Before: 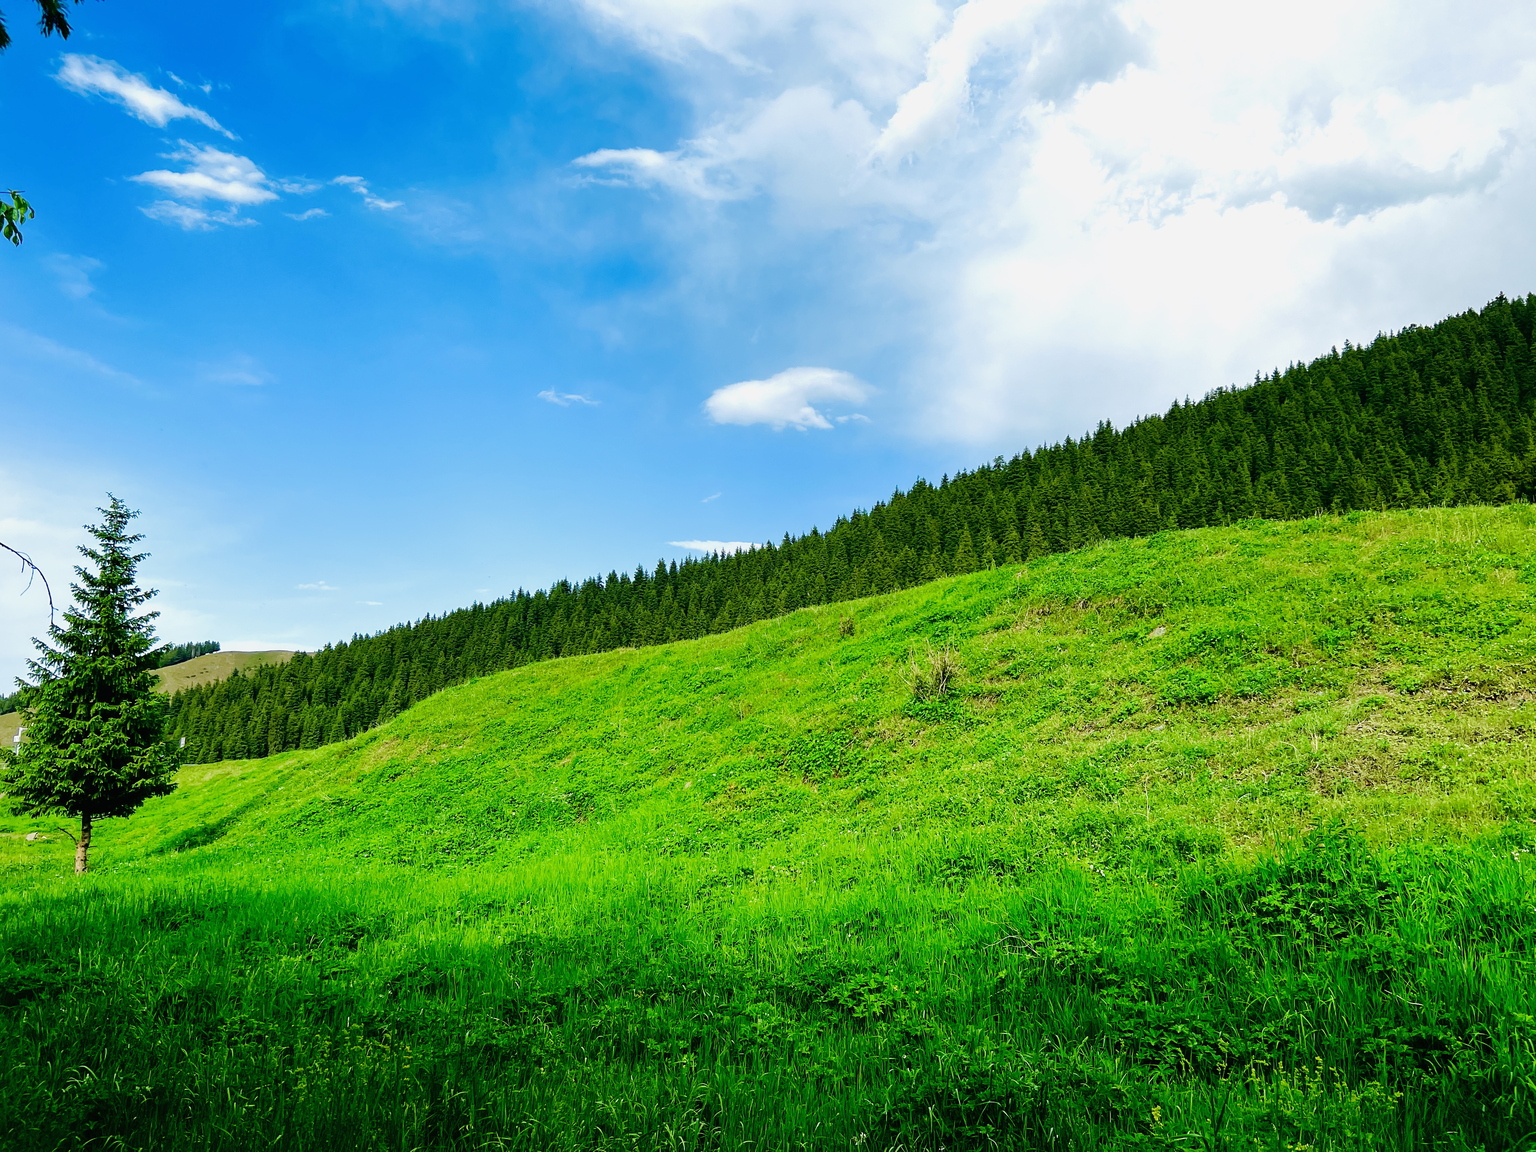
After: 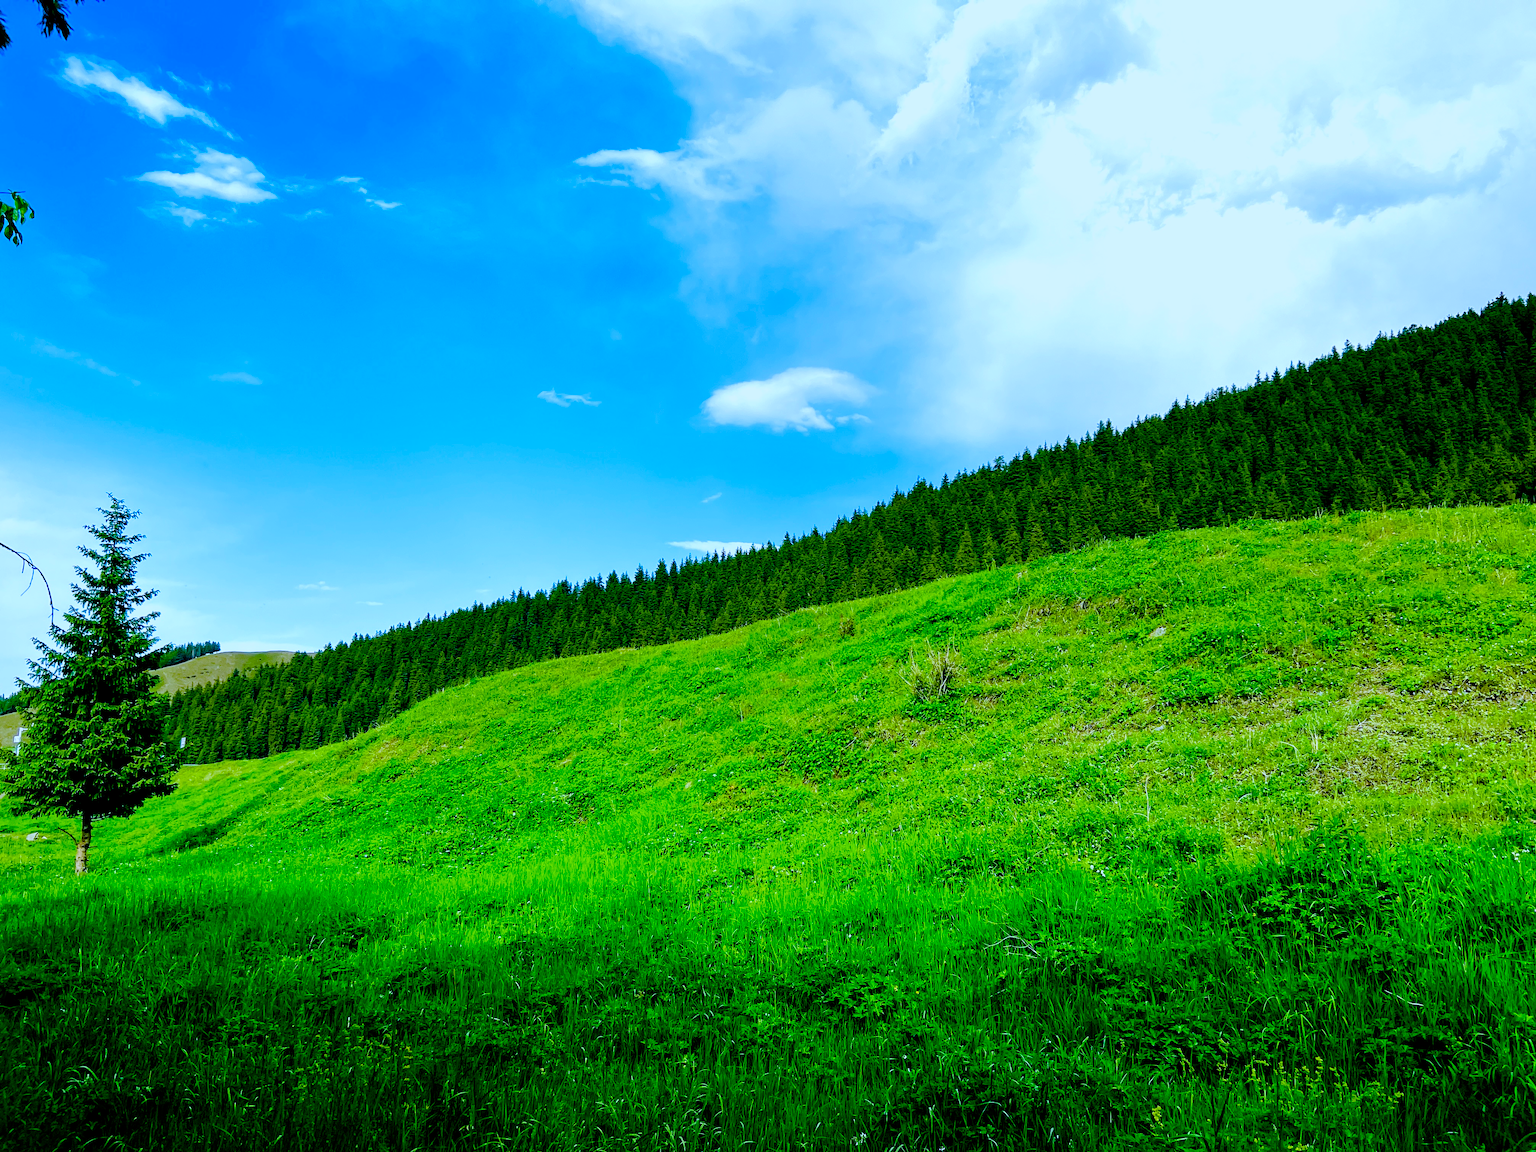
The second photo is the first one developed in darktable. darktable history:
white balance: red 0.871, blue 1.249
color balance rgb: shadows lift › chroma 1%, shadows lift › hue 240.84°, highlights gain › chroma 2%, highlights gain › hue 73.2°, global offset › luminance -0.5%, perceptual saturation grading › global saturation 20%, perceptual saturation grading › highlights -25%, perceptual saturation grading › shadows 50%, global vibrance 15%
